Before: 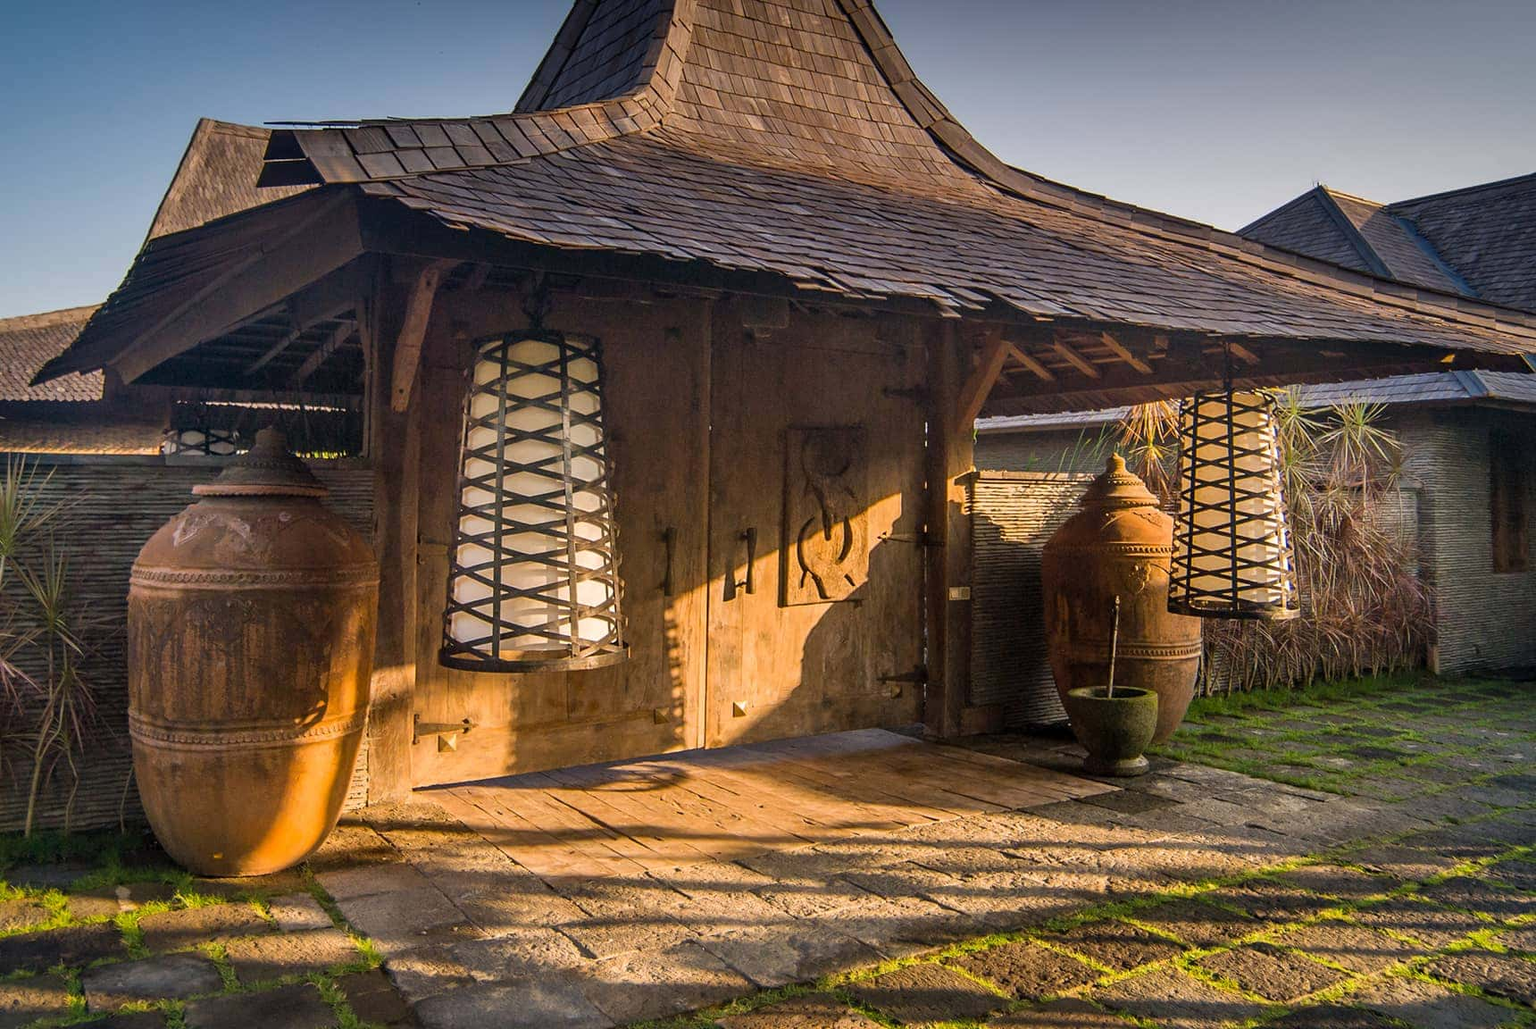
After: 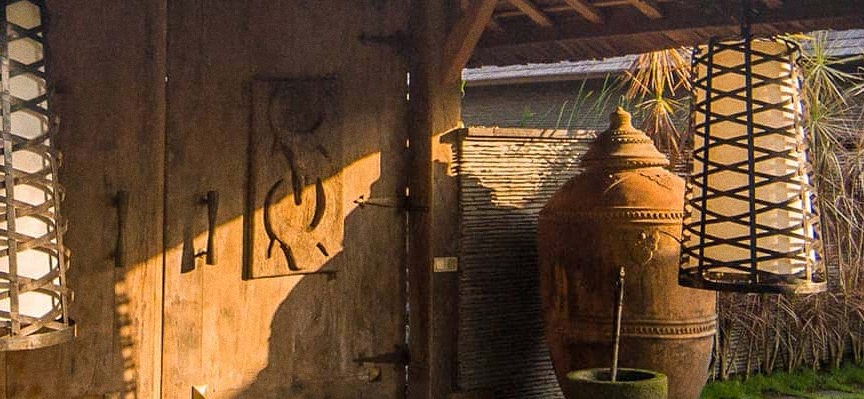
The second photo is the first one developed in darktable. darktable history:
crop: left 36.607%, top 34.735%, right 13.146%, bottom 30.611%
grain: coarseness 0.09 ISO
